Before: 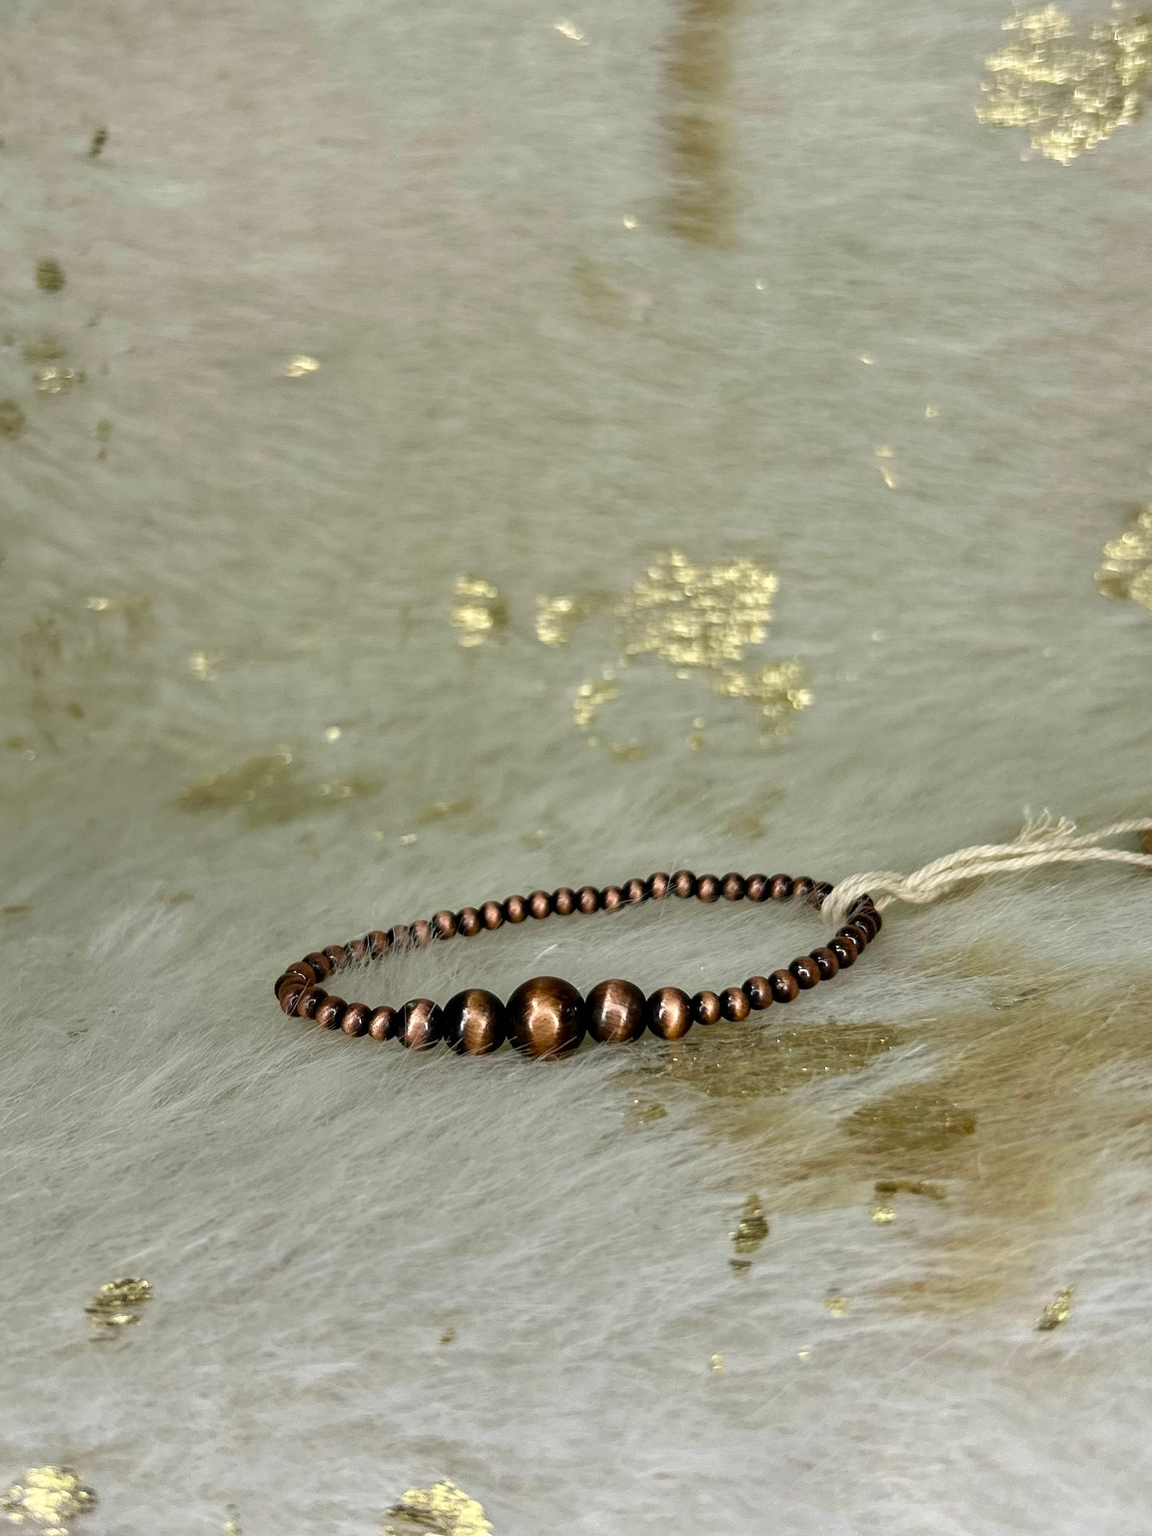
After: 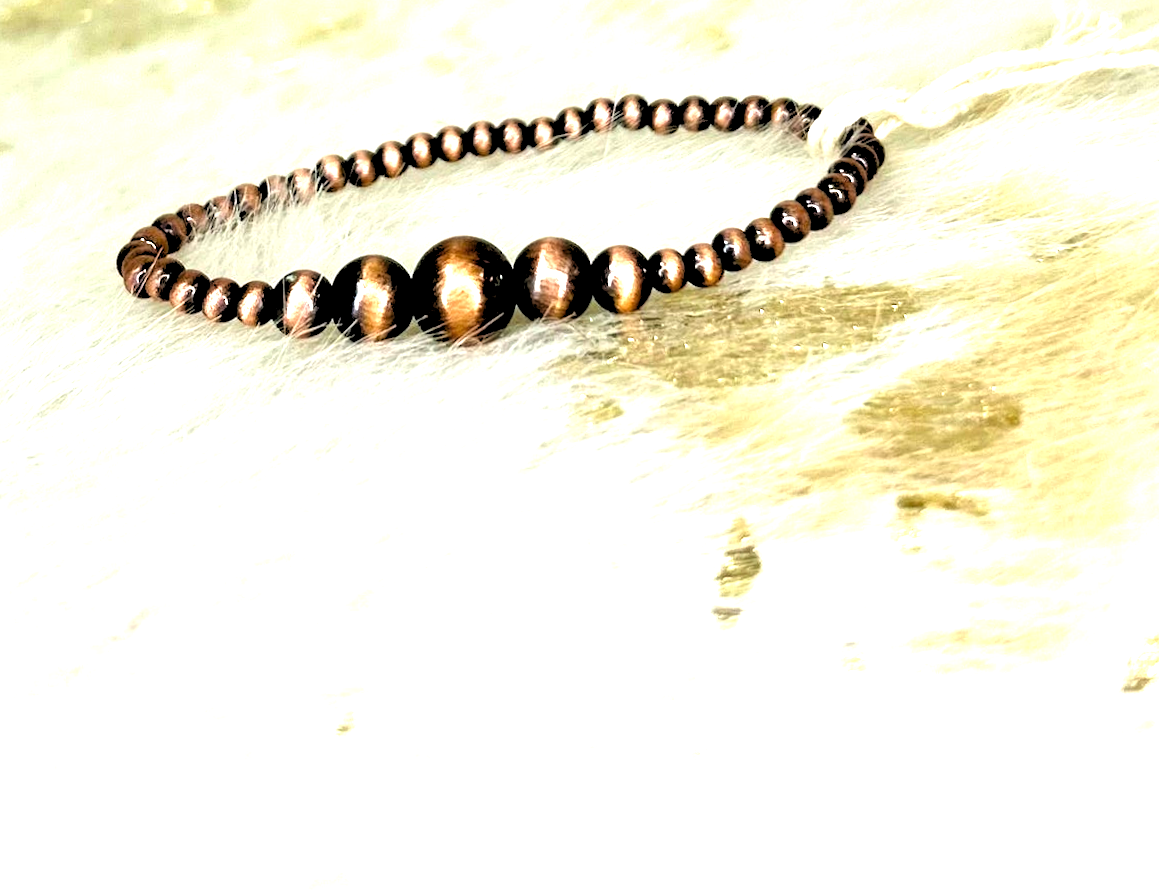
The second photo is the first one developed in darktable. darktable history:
rgb levels: levels [[0.029, 0.461, 0.922], [0, 0.5, 1], [0, 0.5, 1]]
exposure: black level correction 0, exposure 1.9 EV, compensate highlight preservation false
rotate and perspective: rotation -1.68°, lens shift (vertical) -0.146, crop left 0.049, crop right 0.912, crop top 0.032, crop bottom 0.96
crop and rotate: left 13.306%, top 48.129%, bottom 2.928%
